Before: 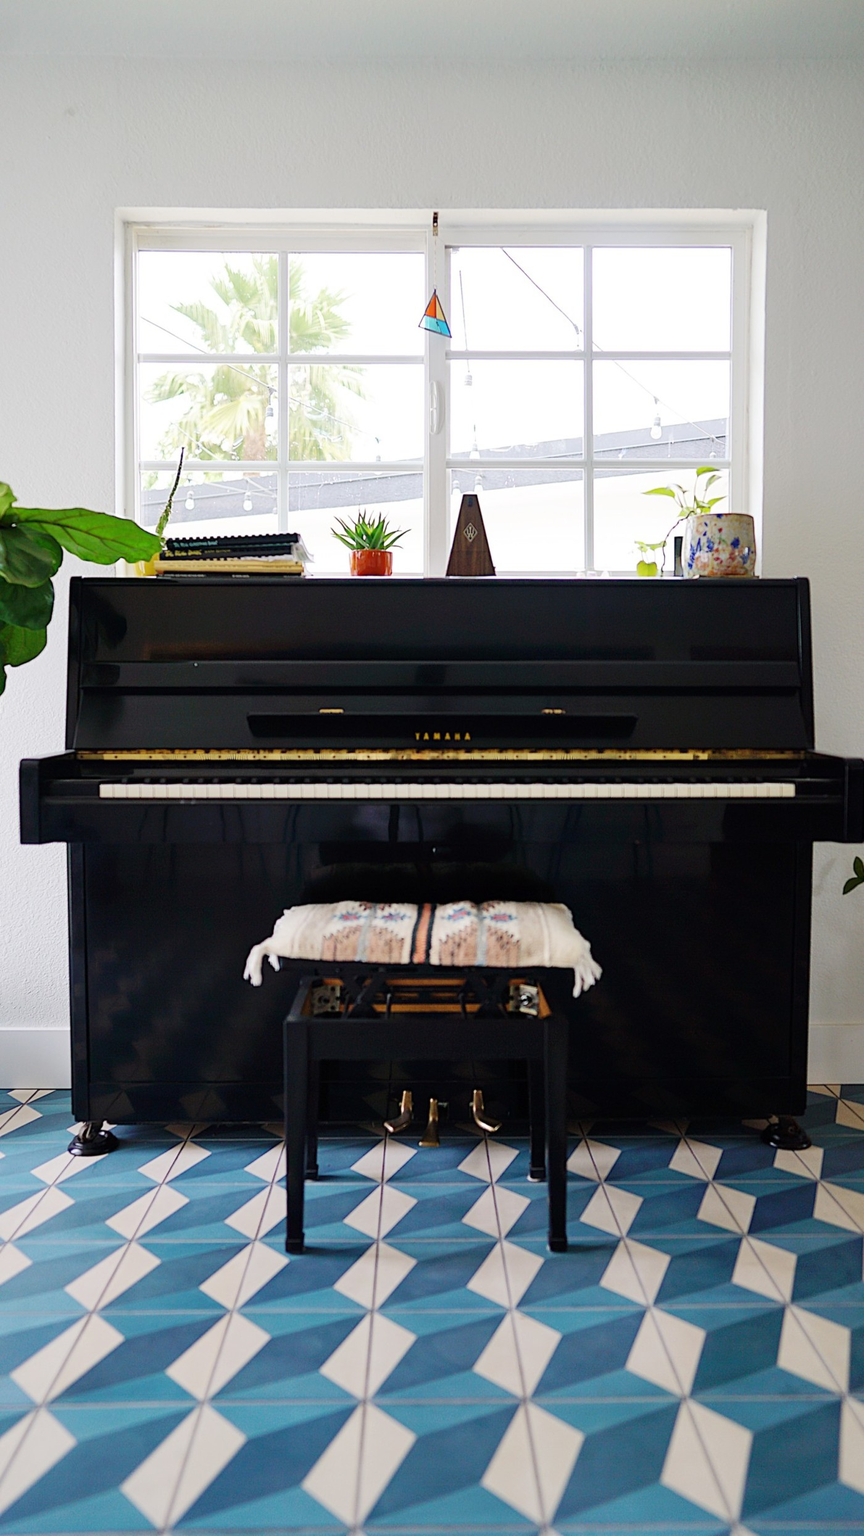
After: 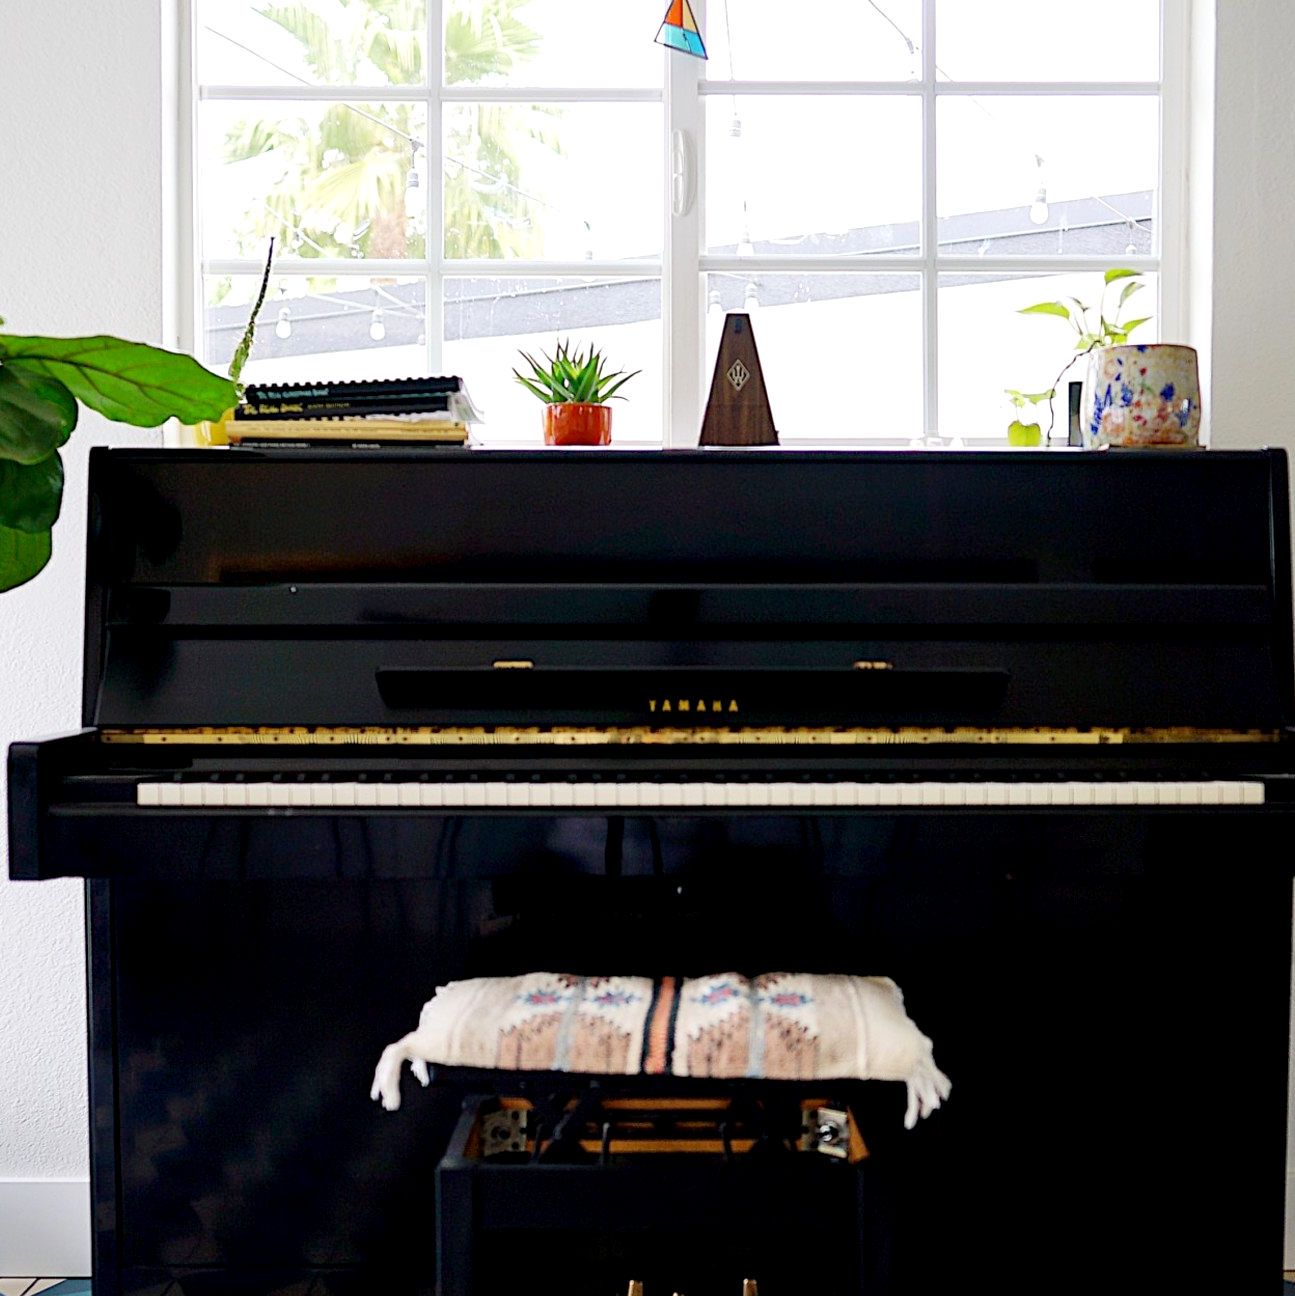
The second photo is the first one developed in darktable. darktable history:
exposure: black level correction 0.007, exposure 0.159 EV, compensate highlight preservation false
crop: left 1.746%, top 19.62%, right 5.412%, bottom 28.253%
